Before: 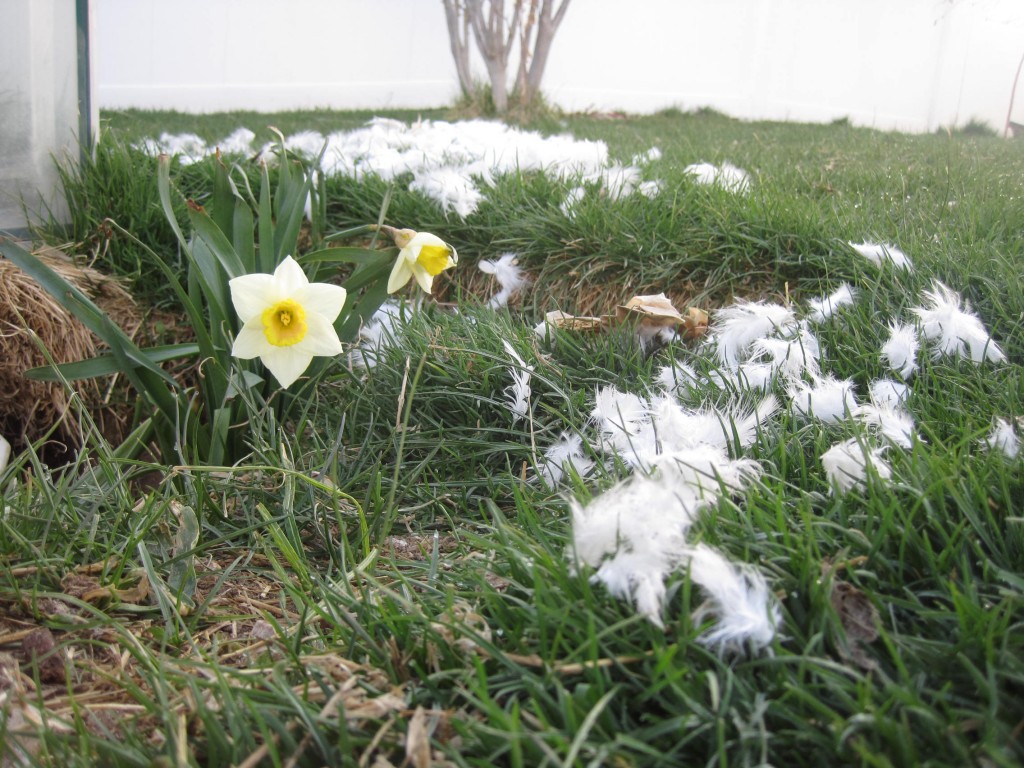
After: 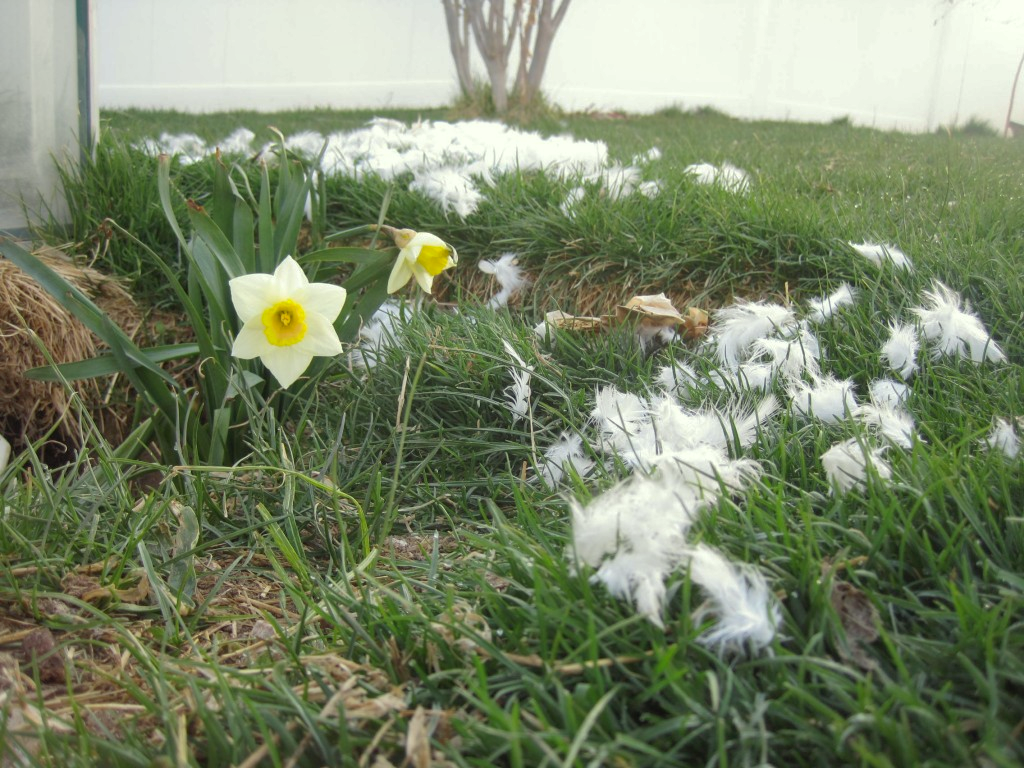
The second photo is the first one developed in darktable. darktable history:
shadows and highlights: on, module defaults
color correction: highlights a* -4.28, highlights b* 6.53
